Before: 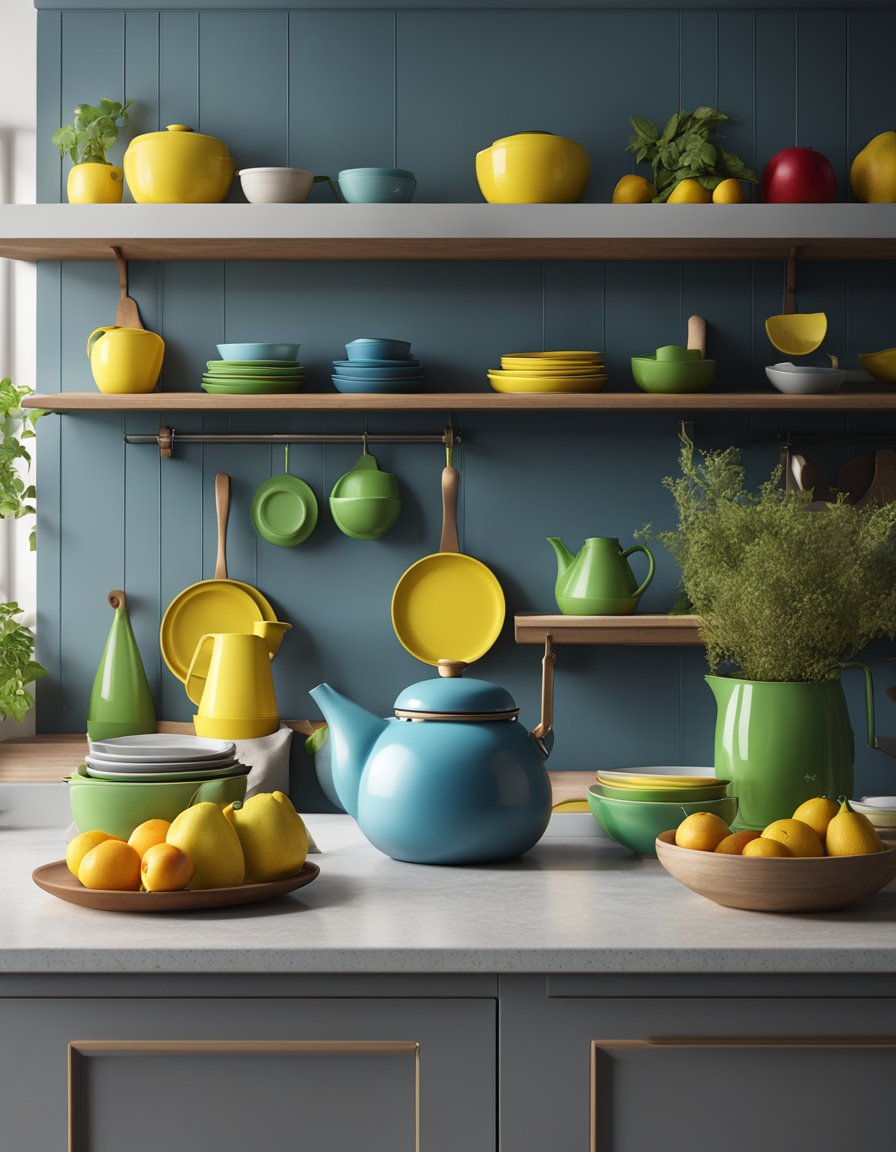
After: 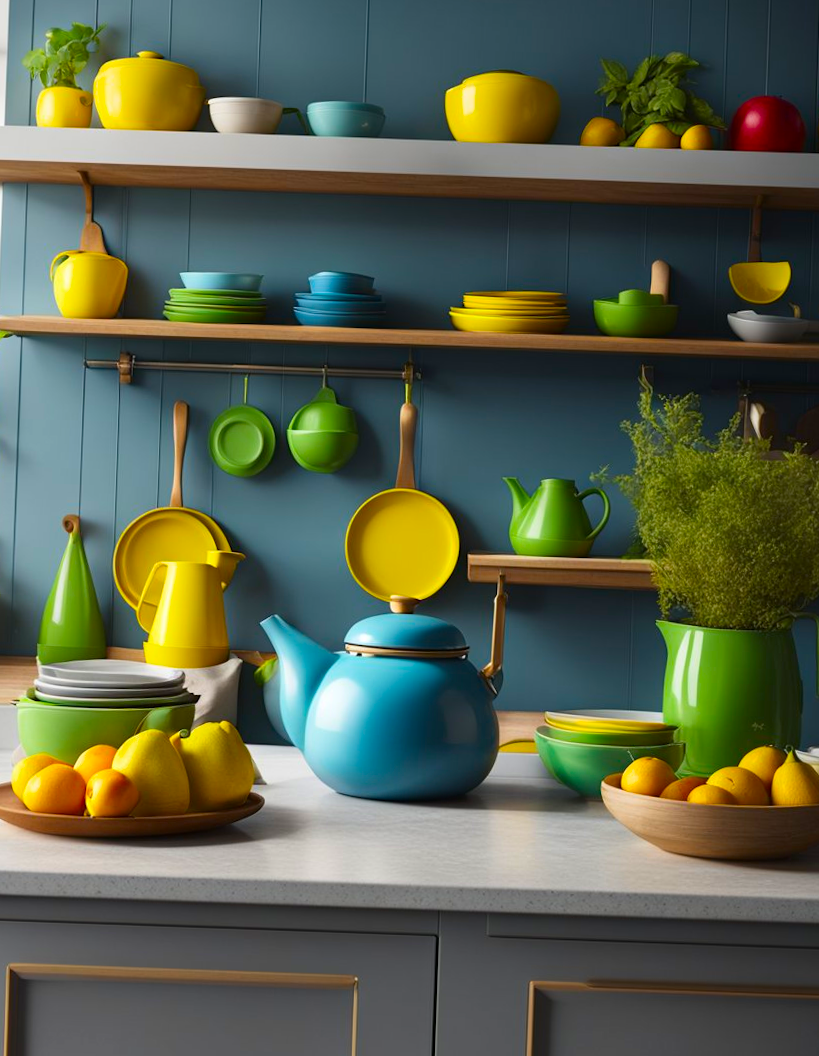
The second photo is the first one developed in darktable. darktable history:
color balance rgb: perceptual saturation grading › global saturation 25.761%
crop and rotate: angle -2.01°, left 3.113%, top 3.593%, right 1.368%, bottom 0.58%
contrast brightness saturation: contrast 0.087, saturation 0.274
